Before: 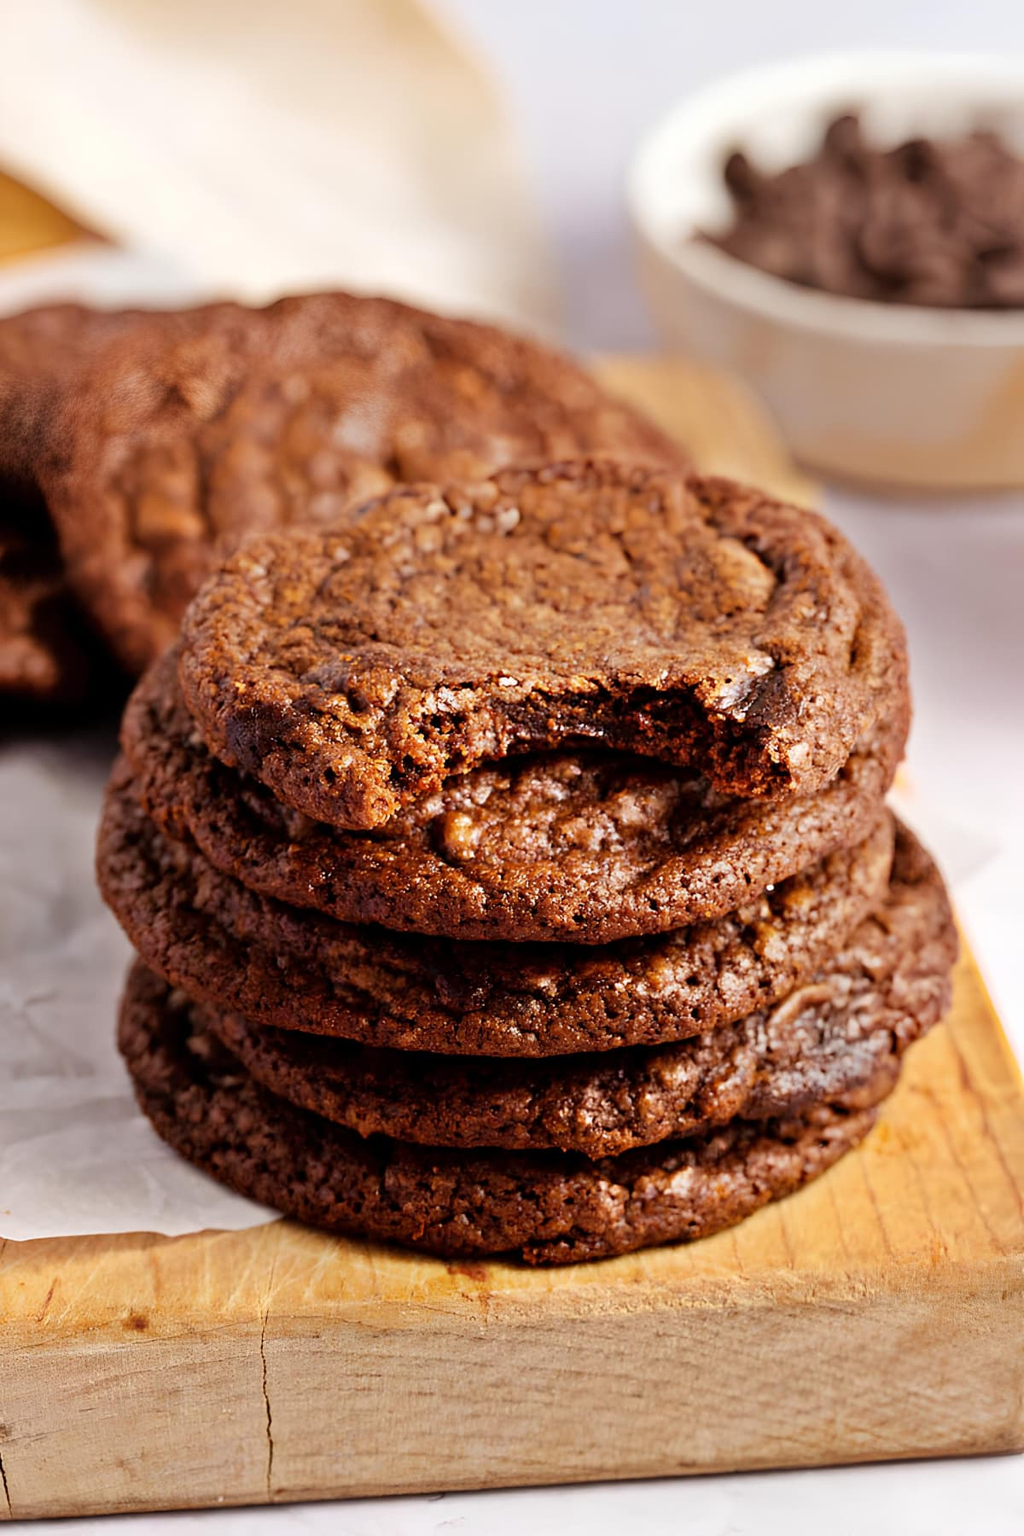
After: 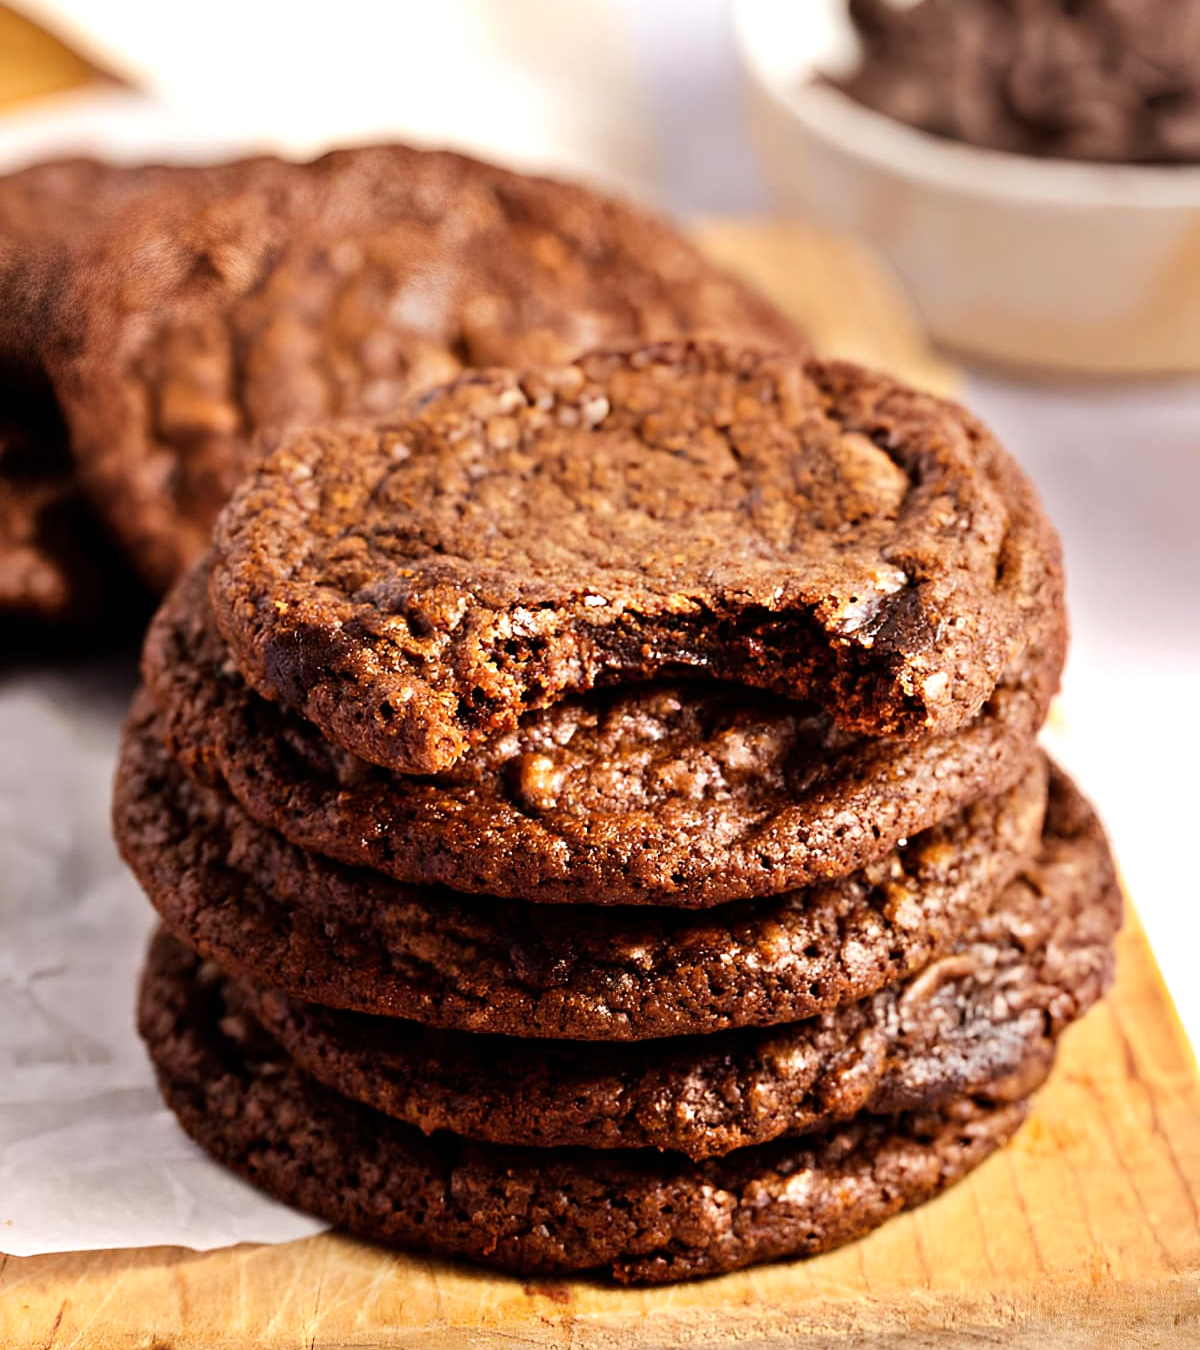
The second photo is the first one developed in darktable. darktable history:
crop: top 11.04%, bottom 13.916%
tone equalizer: -8 EV -0.4 EV, -7 EV -0.379 EV, -6 EV -0.361 EV, -5 EV -0.205 EV, -3 EV 0.246 EV, -2 EV 0.362 EV, -1 EV 0.404 EV, +0 EV 0.431 EV, edges refinement/feathering 500, mask exposure compensation -1.57 EV, preserve details no
